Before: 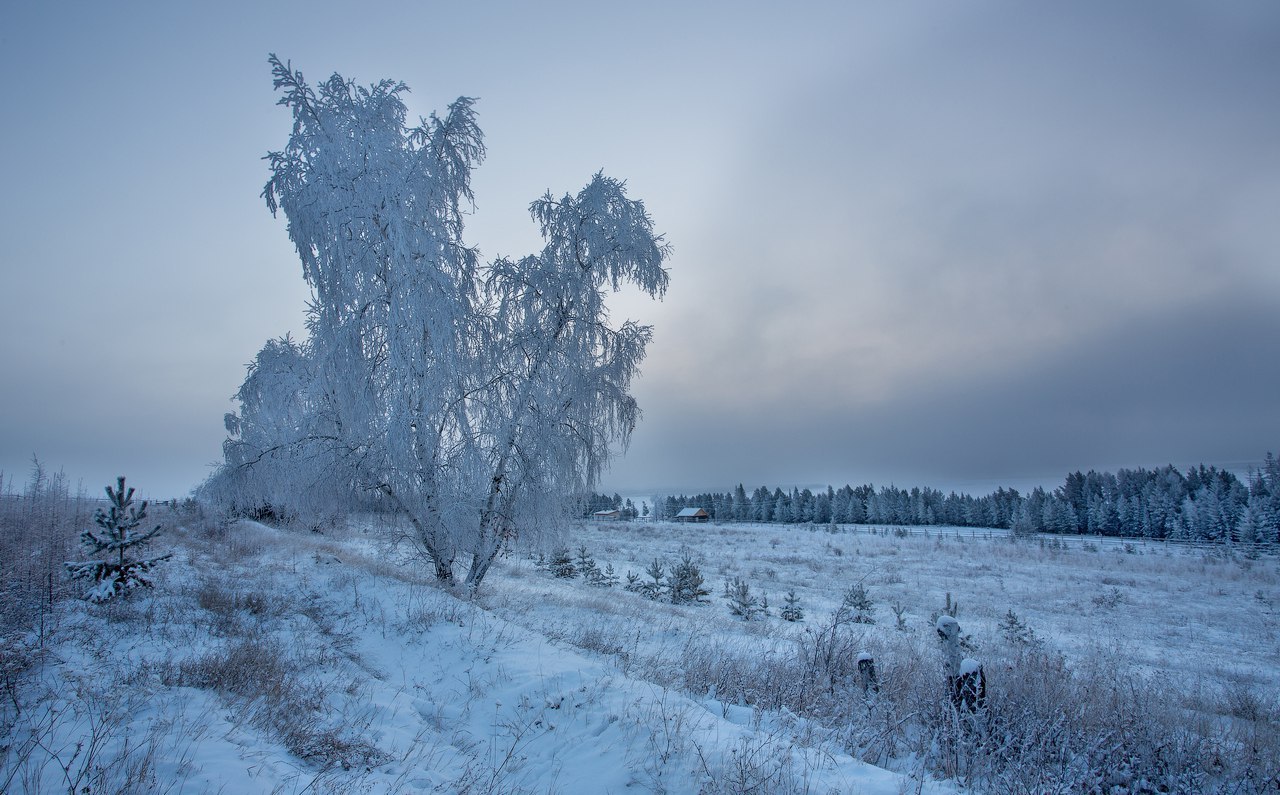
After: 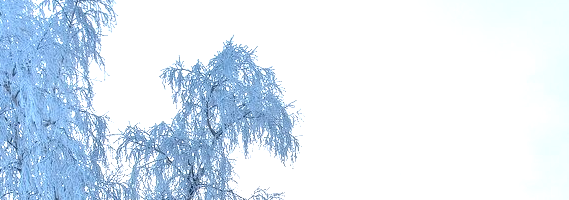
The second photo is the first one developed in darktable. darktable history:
exposure: black level correction 0, exposure 1.399 EV, compensate highlight preservation false
crop: left 28.848%, top 16.792%, right 26.628%, bottom 57.955%
local contrast: on, module defaults
